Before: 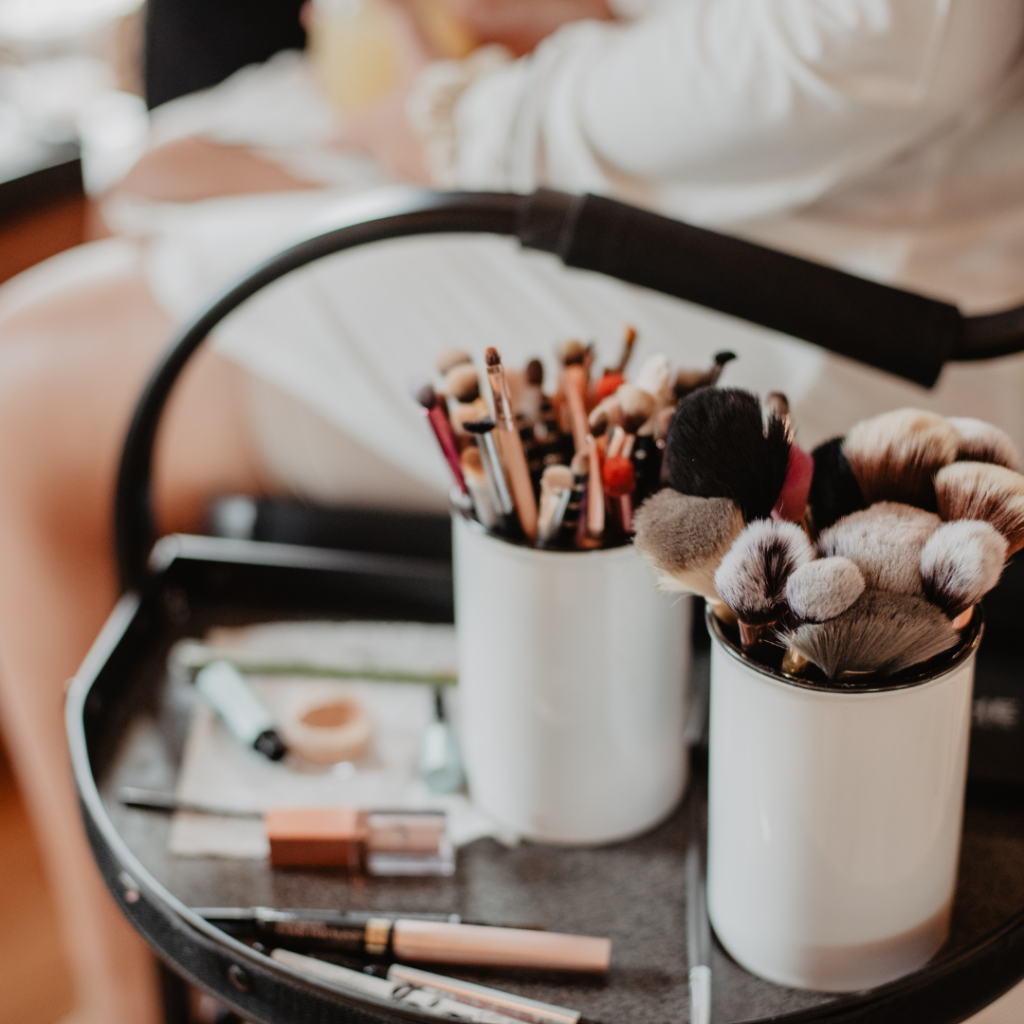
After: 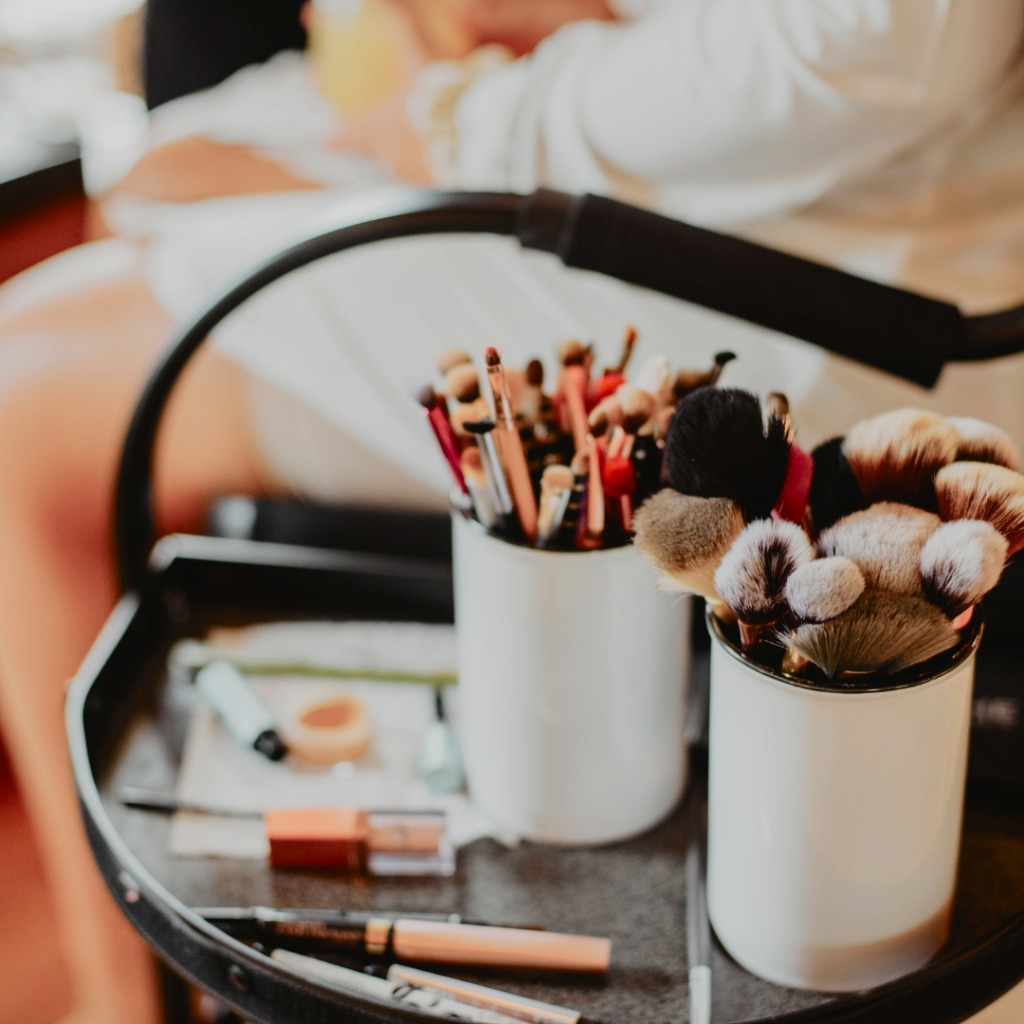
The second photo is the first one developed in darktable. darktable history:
tone curve: curves: ch0 [(0, 0.018) (0.036, 0.038) (0.15, 0.131) (0.27, 0.247) (0.528, 0.554) (0.761, 0.761) (1, 0.919)]; ch1 [(0, 0) (0.179, 0.173) (0.322, 0.32) (0.429, 0.431) (0.502, 0.5) (0.519, 0.522) (0.562, 0.588) (0.625, 0.67) (0.711, 0.745) (1, 1)]; ch2 [(0, 0) (0.29, 0.295) (0.404, 0.436) (0.497, 0.499) (0.521, 0.523) (0.561, 0.605) (0.657, 0.655) (0.712, 0.764) (1, 1)], color space Lab, independent channels, preserve colors none
